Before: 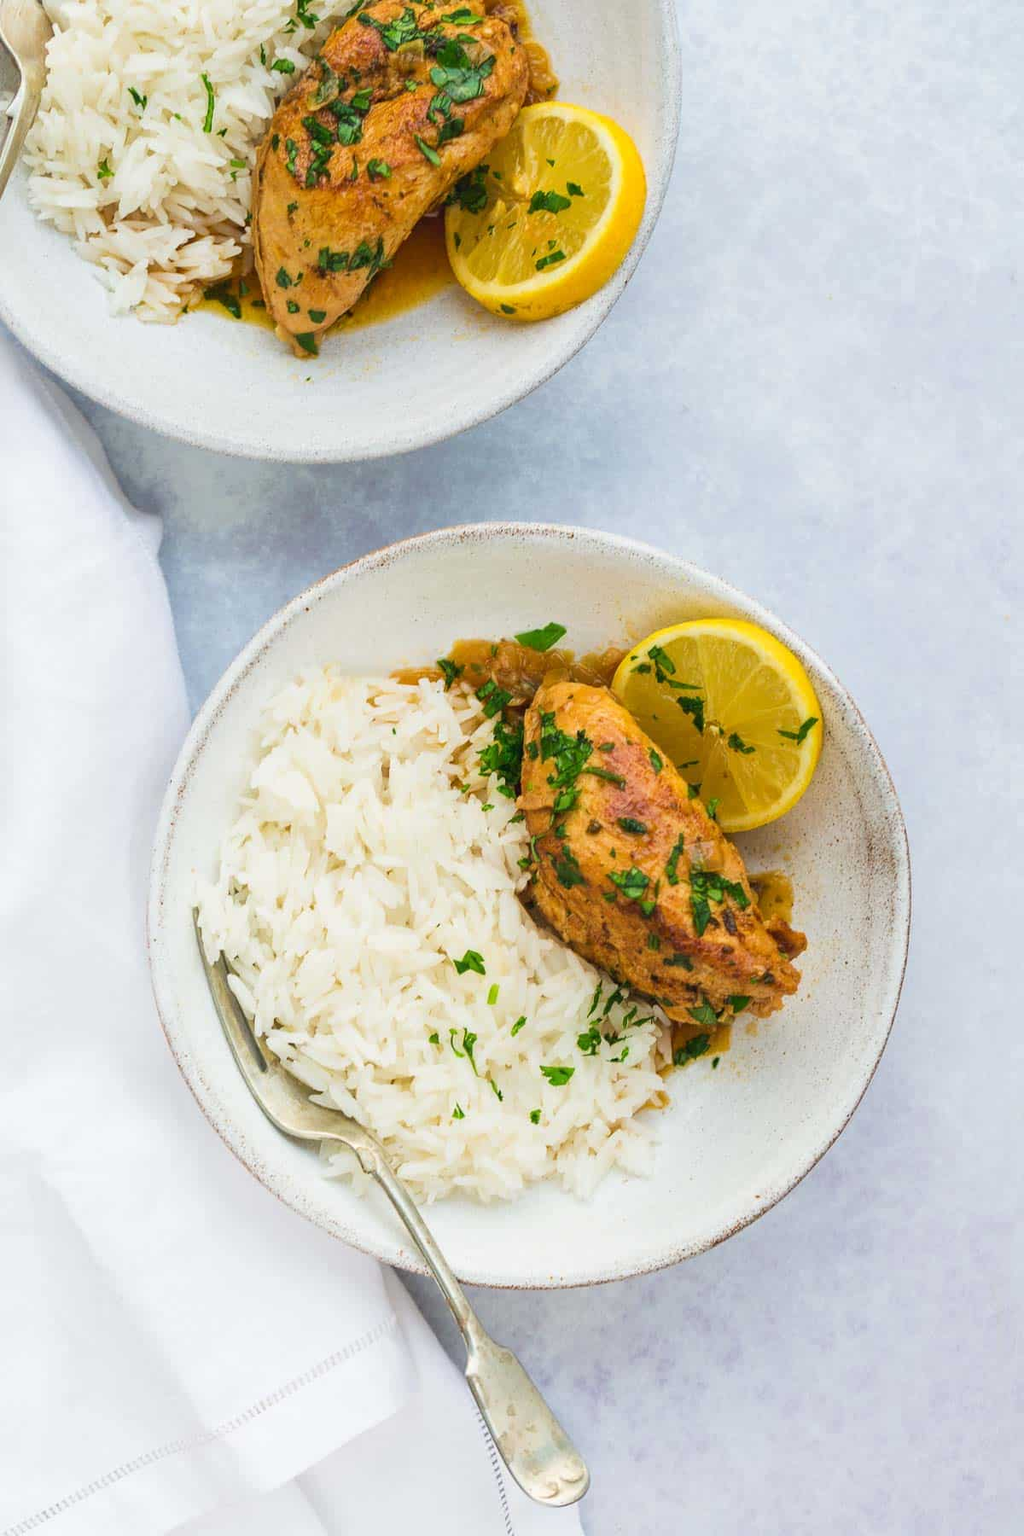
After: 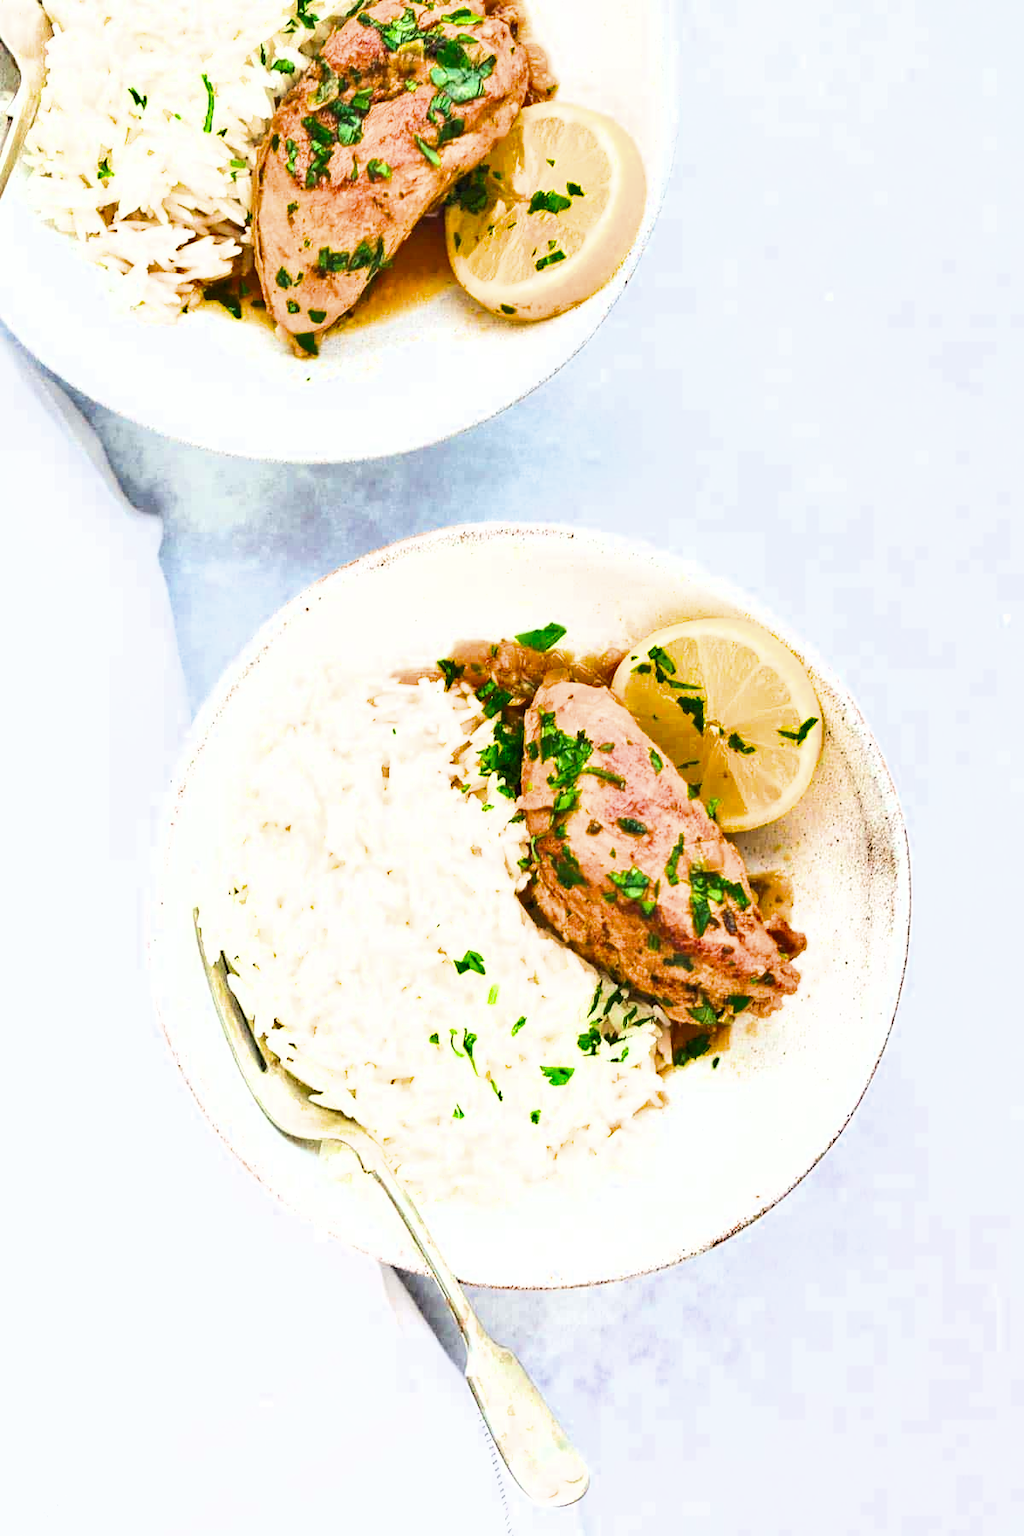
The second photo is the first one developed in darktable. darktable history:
shadows and highlights: soften with gaussian
filmic rgb: black relative exposure -11.92 EV, white relative exposure 5.44 EV, hardness 4.48, latitude 49.62%, contrast 1.141
exposure: black level correction 0, exposure 1.493 EV, compensate highlight preservation false
